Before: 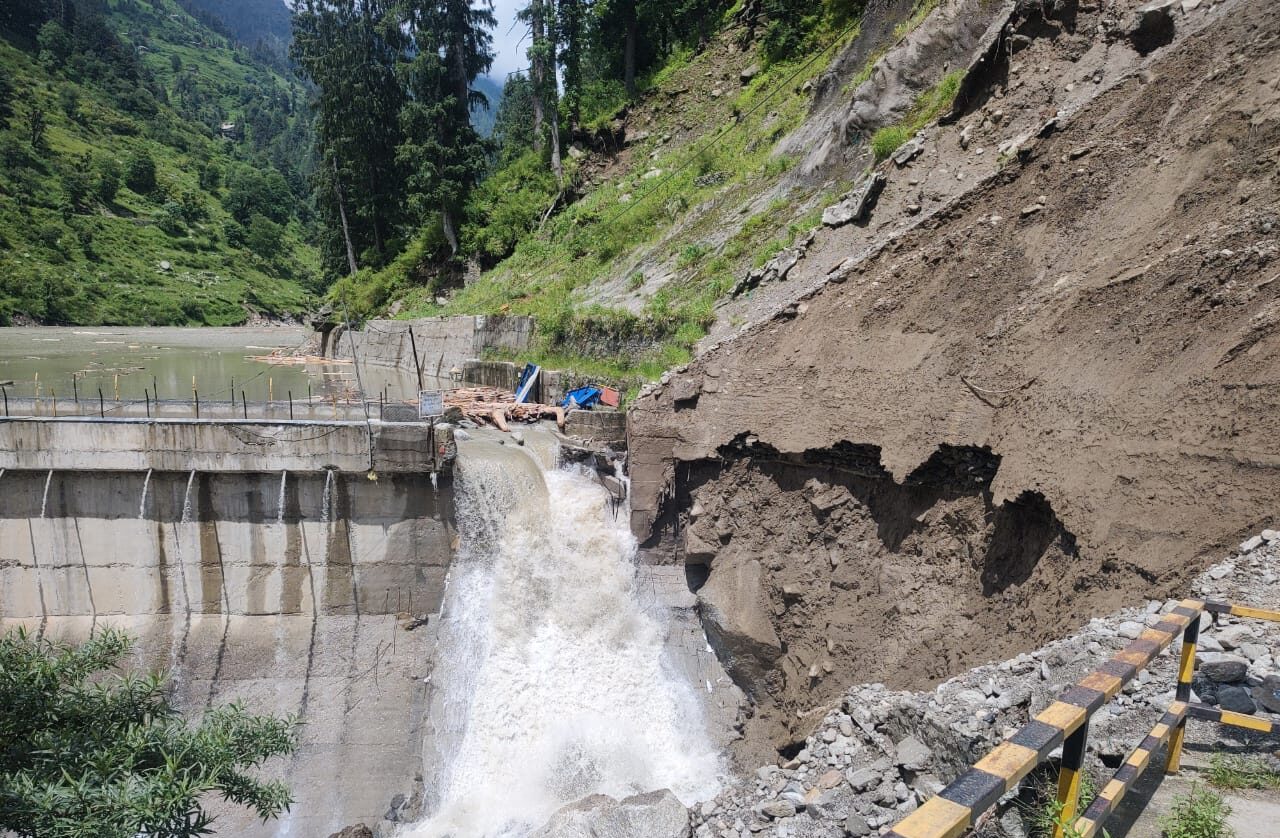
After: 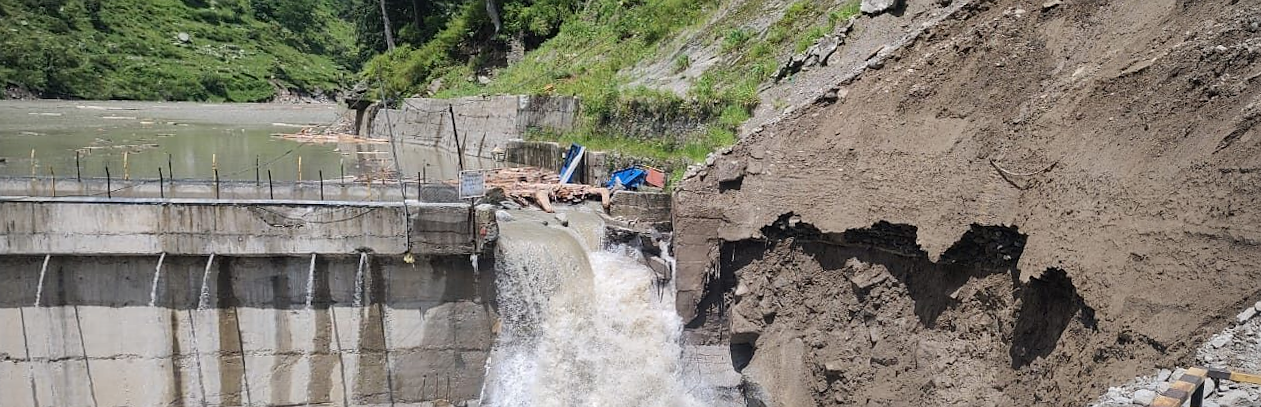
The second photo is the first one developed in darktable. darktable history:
sharpen: radius 1, threshold 1
crop and rotate: top 23.043%, bottom 23.437%
vignetting: brightness -0.167
rotate and perspective: rotation -0.013°, lens shift (vertical) -0.027, lens shift (horizontal) 0.178, crop left 0.016, crop right 0.989, crop top 0.082, crop bottom 0.918
